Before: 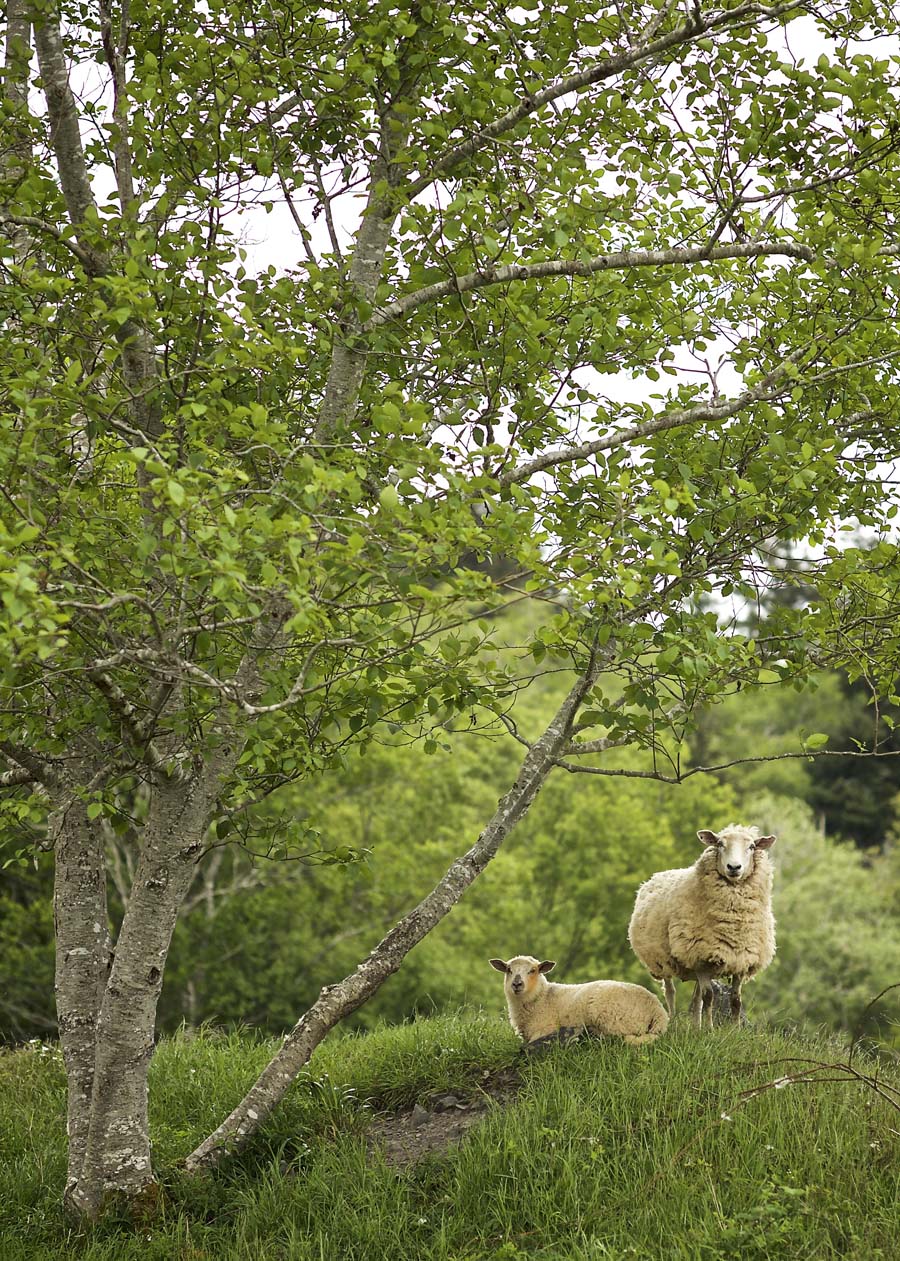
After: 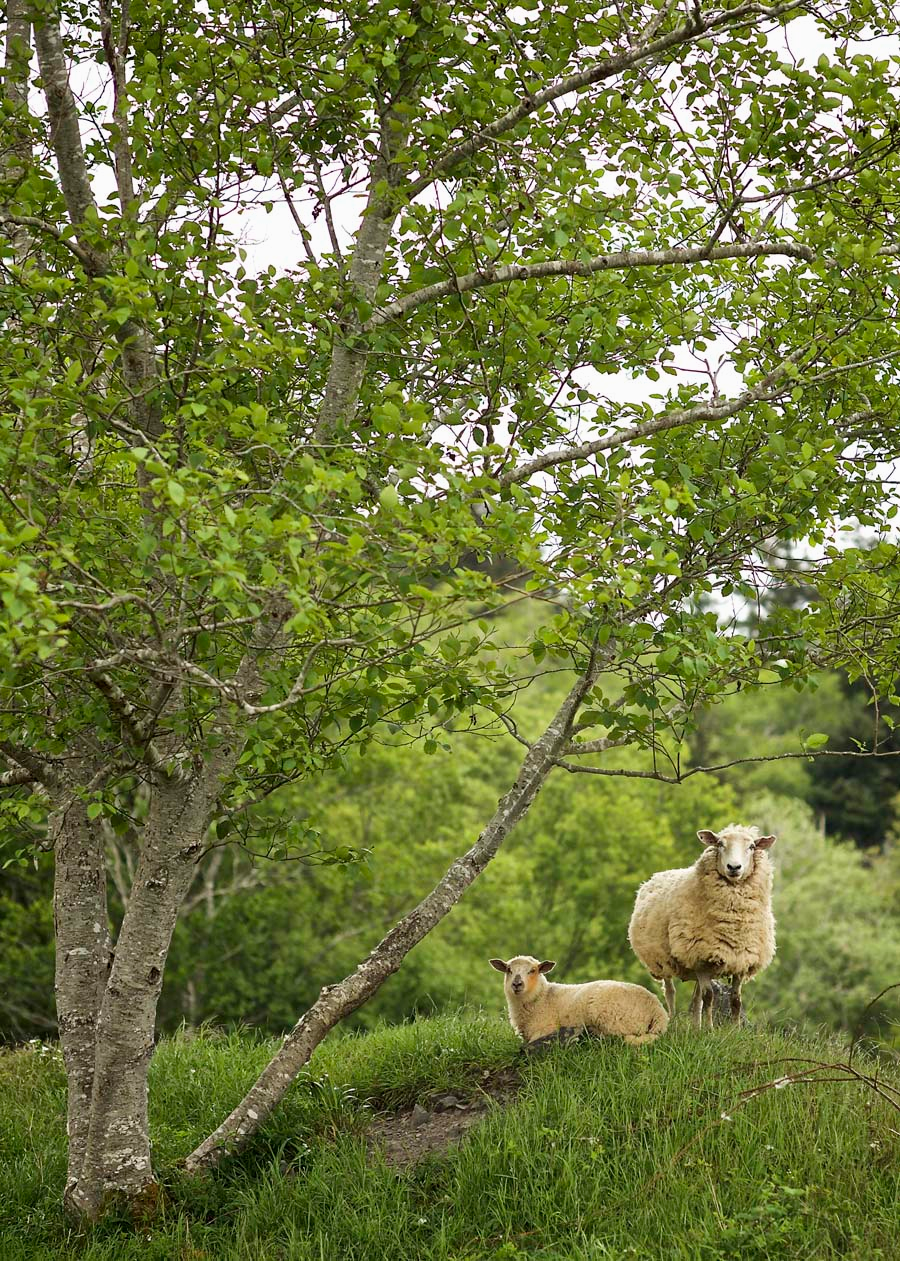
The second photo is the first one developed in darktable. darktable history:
exposure: exposure -0.045 EV, compensate highlight preservation false
